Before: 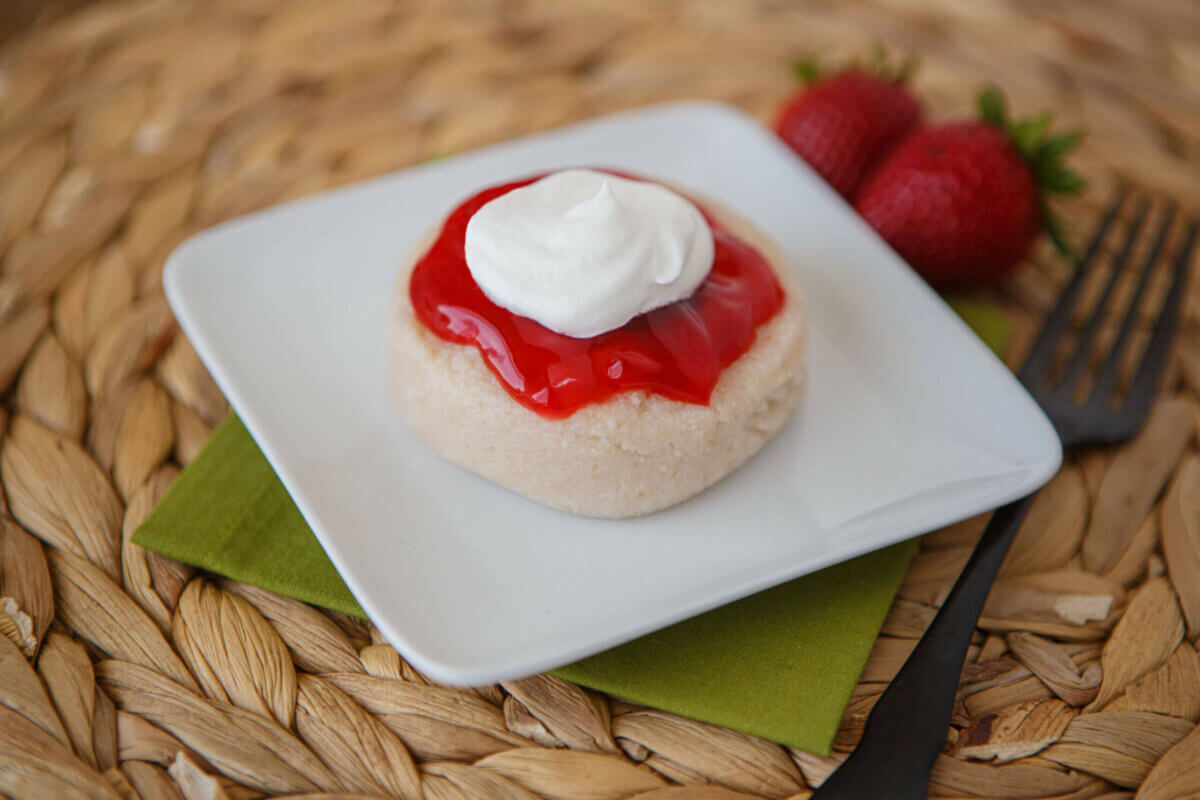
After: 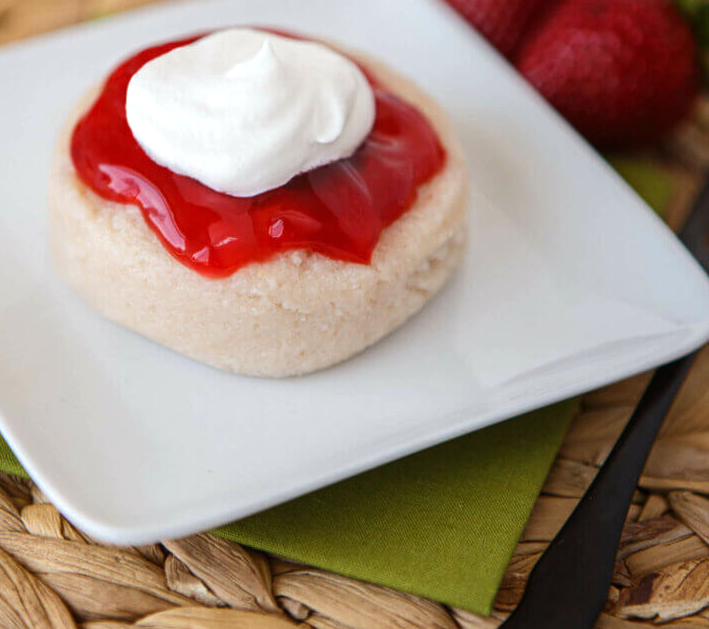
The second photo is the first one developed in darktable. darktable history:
crop and rotate: left 28.256%, top 17.734%, right 12.656%, bottom 3.573%
tone equalizer: -8 EV -0.417 EV, -7 EV -0.389 EV, -6 EV -0.333 EV, -5 EV -0.222 EV, -3 EV 0.222 EV, -2 EV 0.333 EV, -1 EV 0.389 EV, +0 EV 0.417 EV, edges refinement/feathering 500, mask exposure compensation -1.57 EV, preserve details no
